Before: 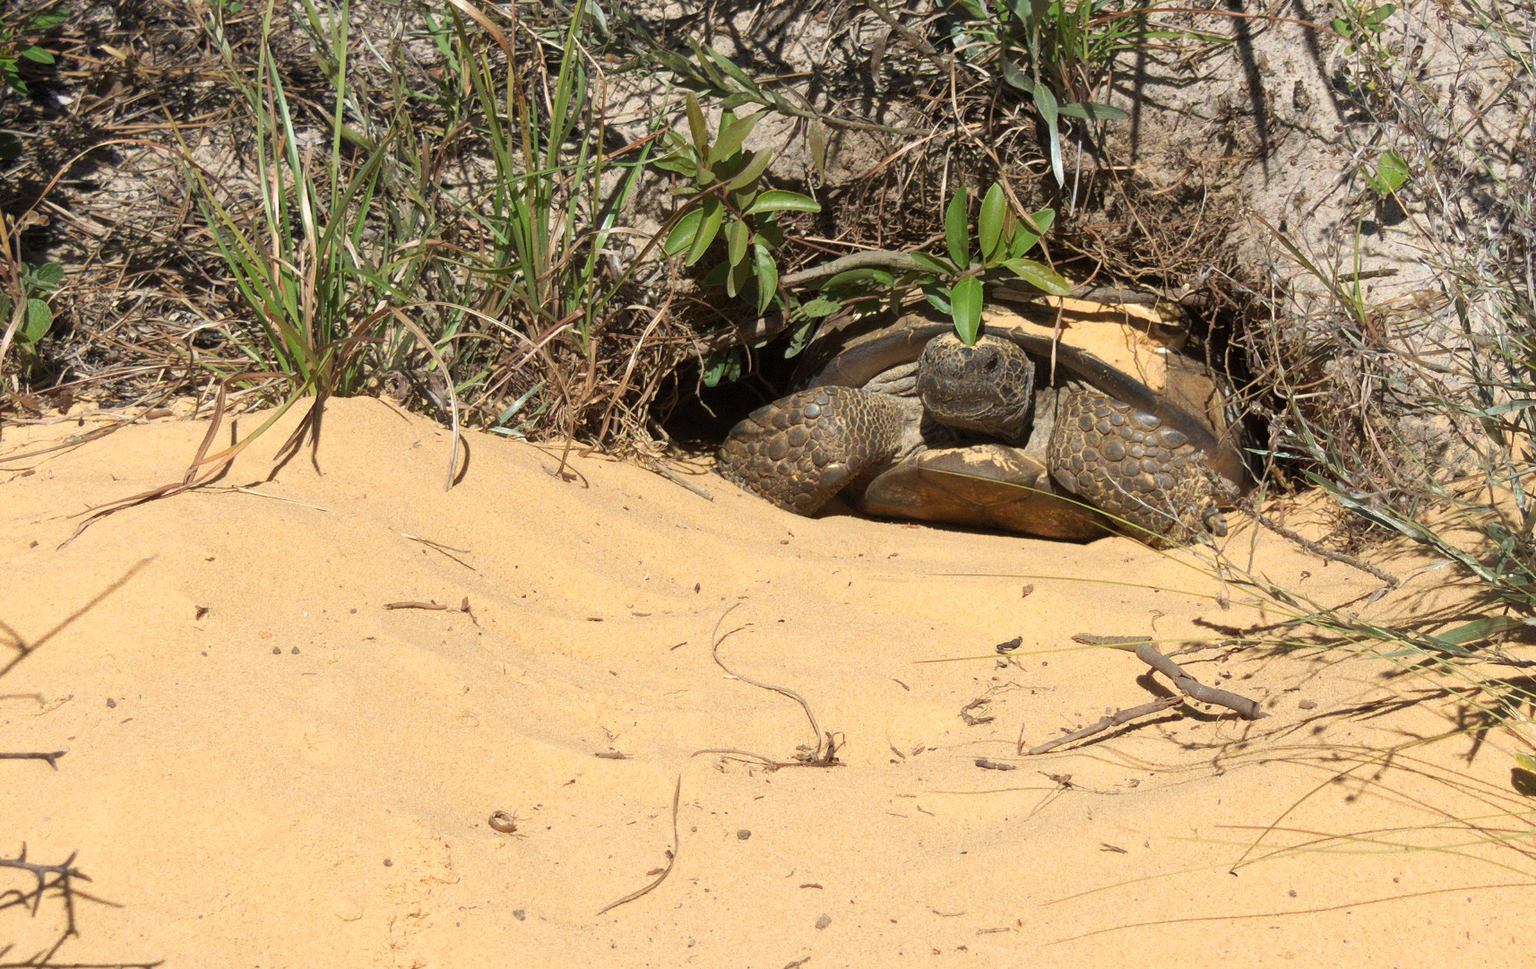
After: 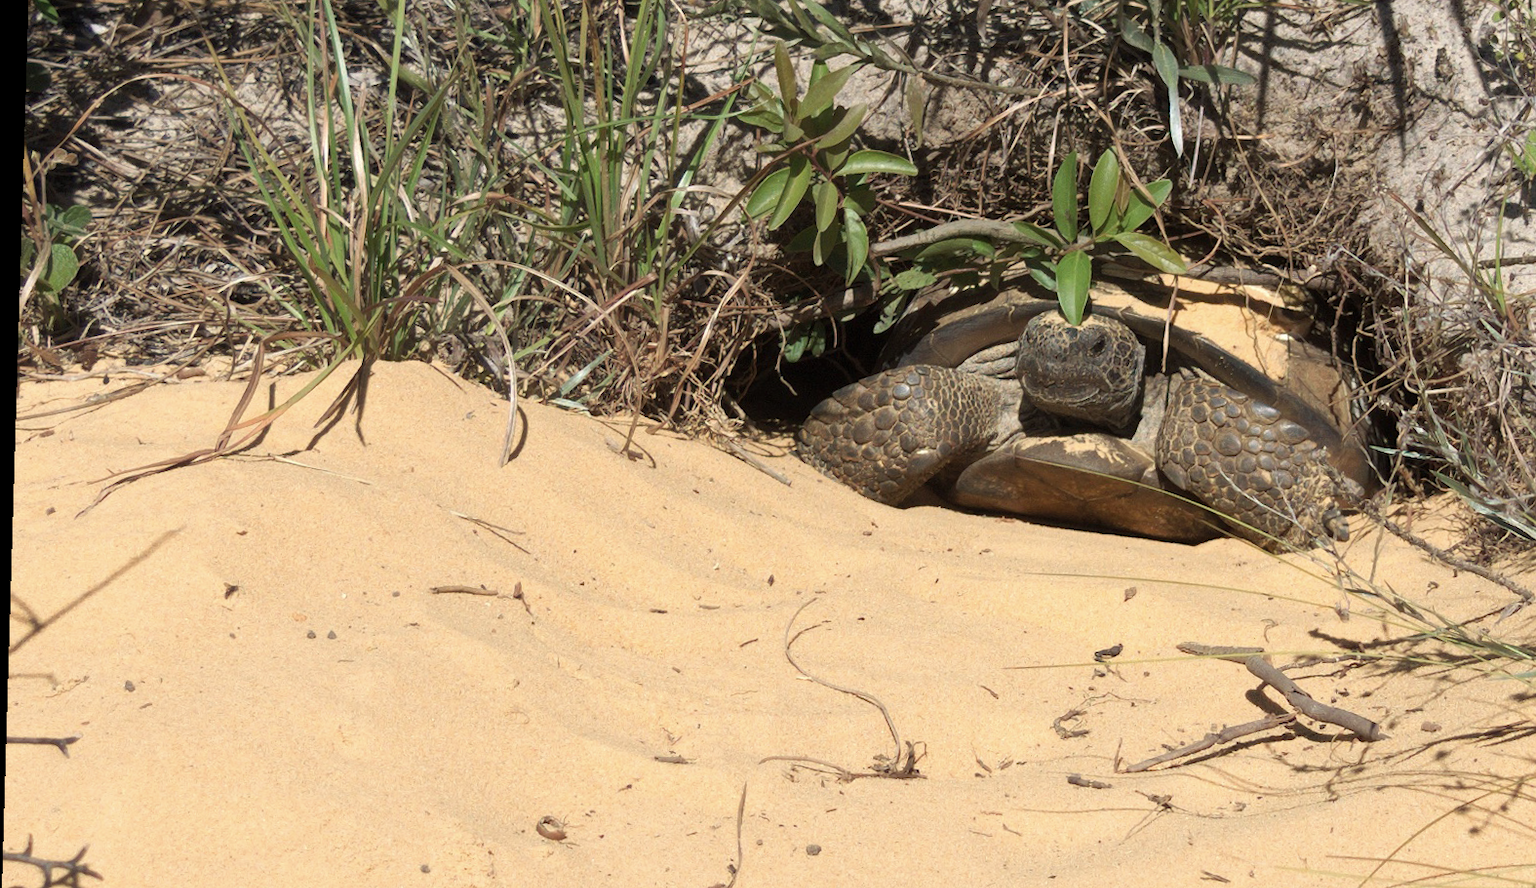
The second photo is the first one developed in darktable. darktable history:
rotate and perspective: rotation 1.72°, automatic cropping off
contrast brightness saturation: saturation -0.17
crop: top 7.49%, right 9.717%, bottom 11.943%
